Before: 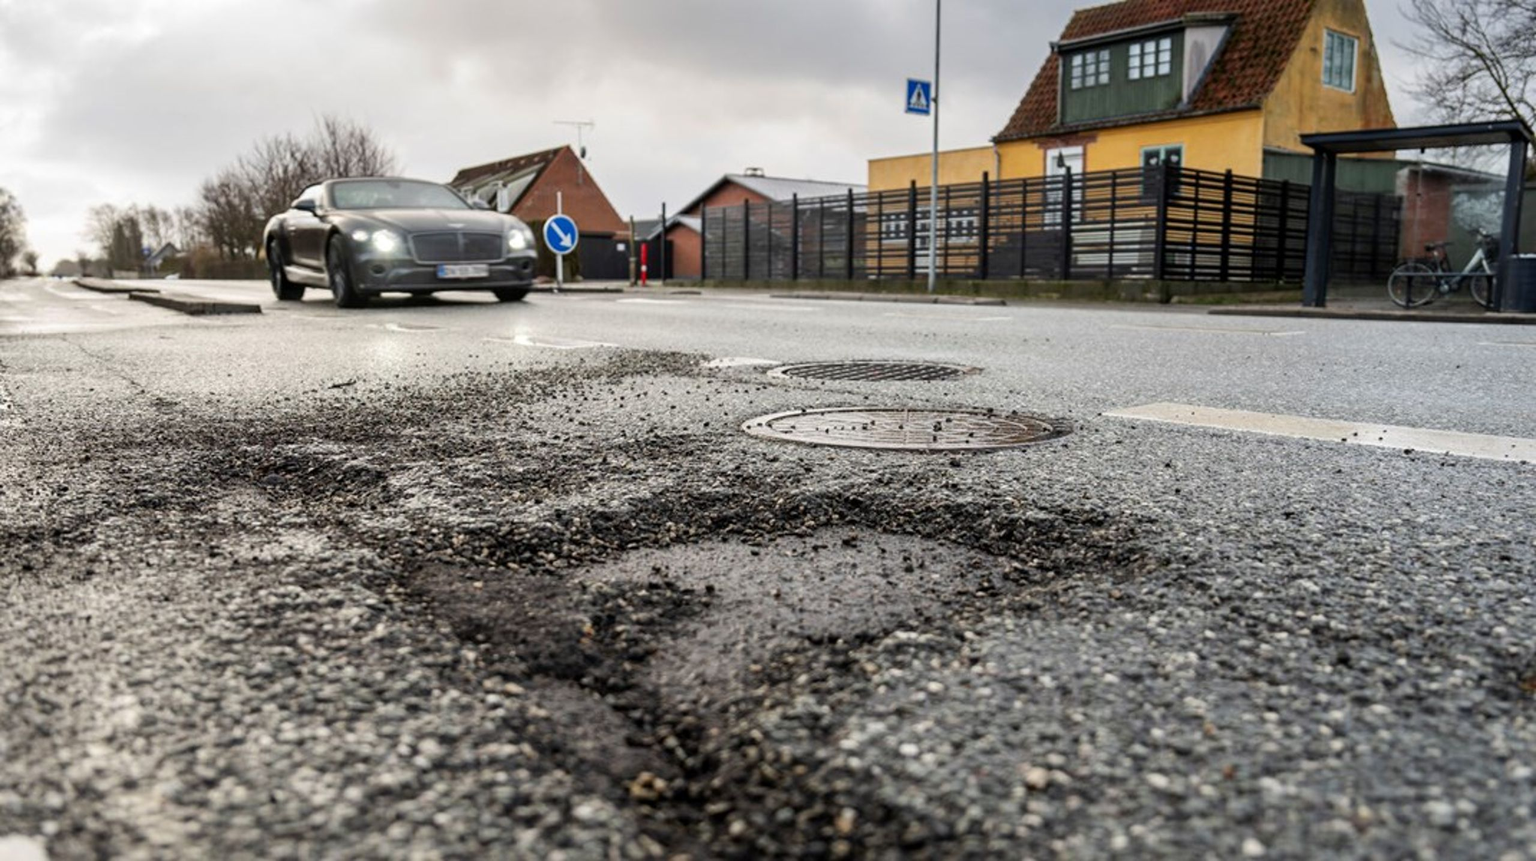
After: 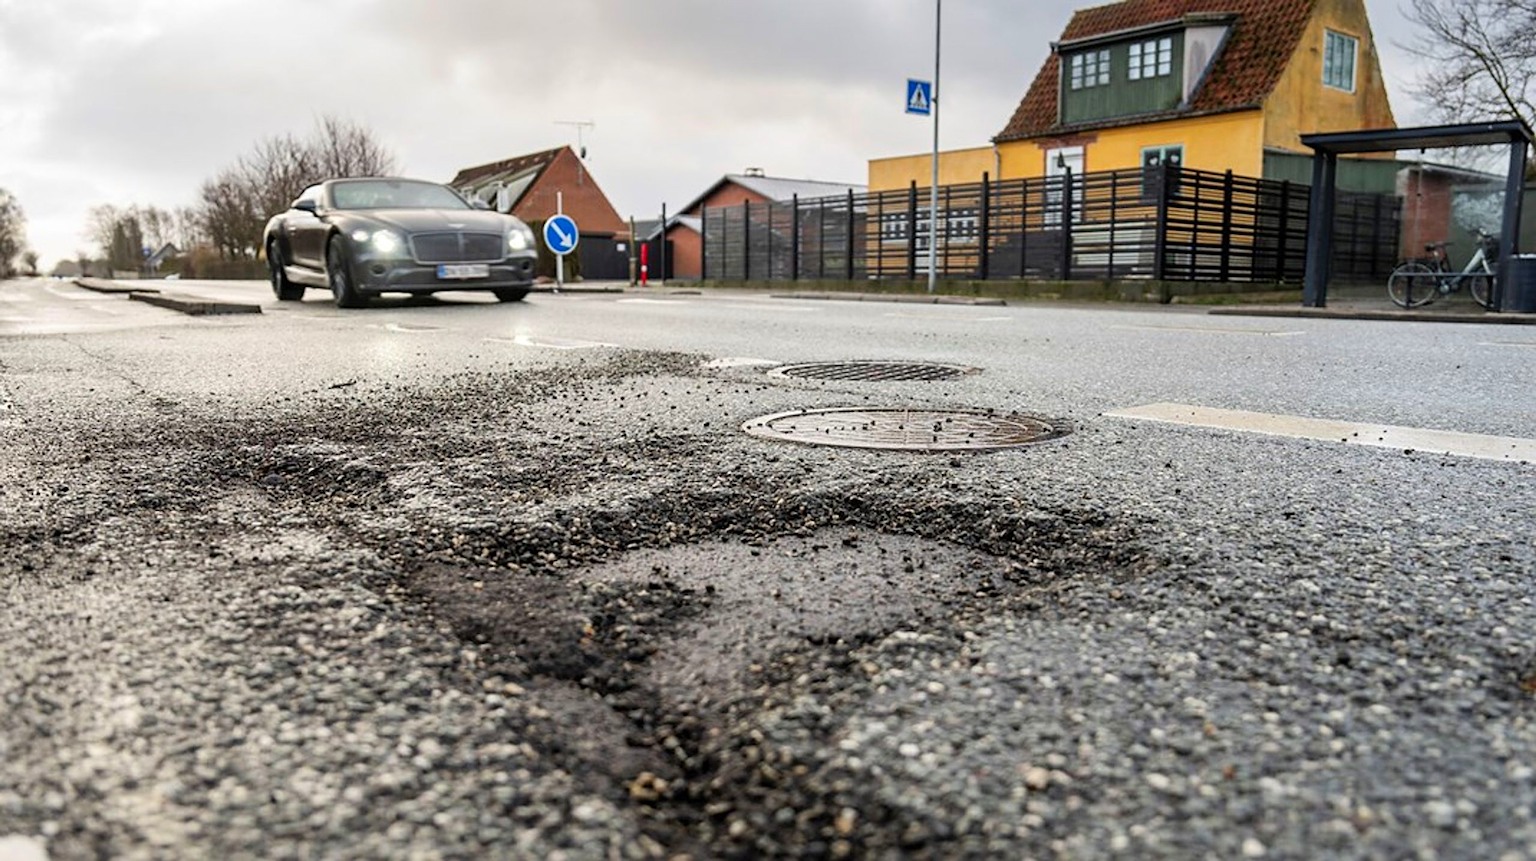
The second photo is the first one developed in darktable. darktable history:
contrast brightness saturation: contrast 0.07, brightness 0.08, saturation 0.18
sharpen: on, module defaults
